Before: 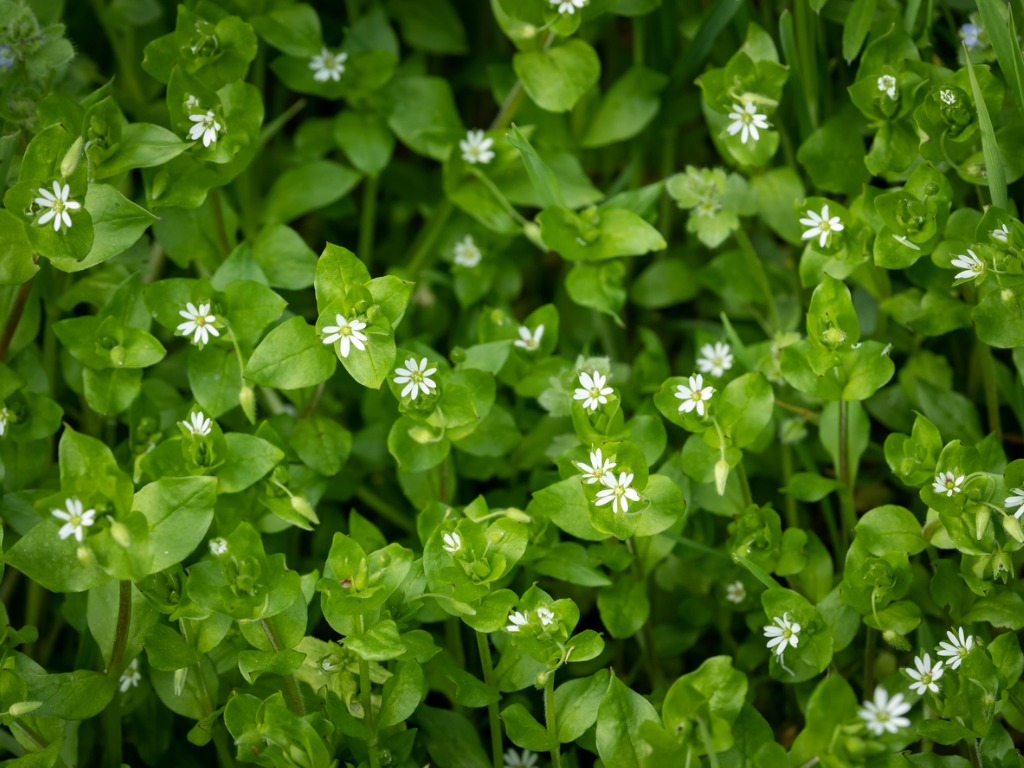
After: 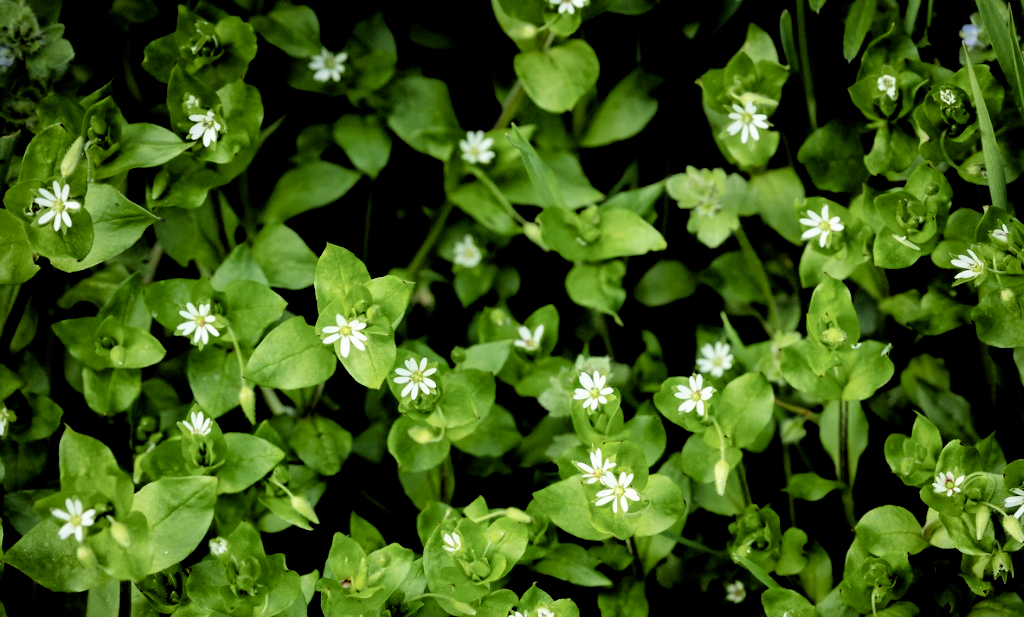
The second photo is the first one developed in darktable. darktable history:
crop: bottom 19.546%
filmic rgb: middle gray luminance 13.79%, black relative exposure -1.86 EV, white relative exposure 3.11 EV, target black luminance 0%, hardness 1.79, latitude 58.82%, contrast 1.734, highlights saturation mix 6.11%, shadows ↔ highlights balance -37.29%, color science v6 (2022)
